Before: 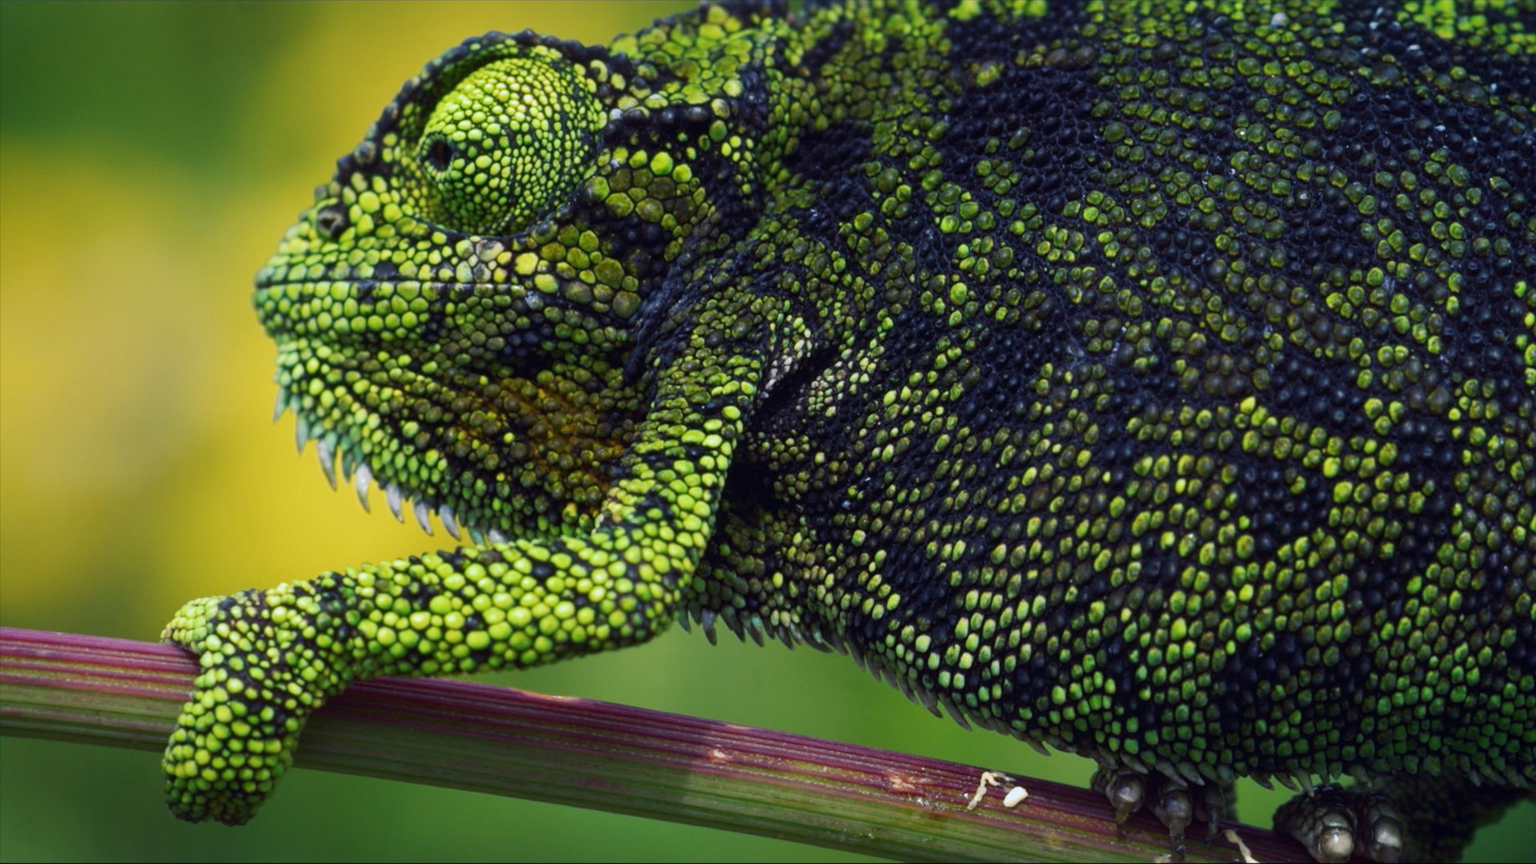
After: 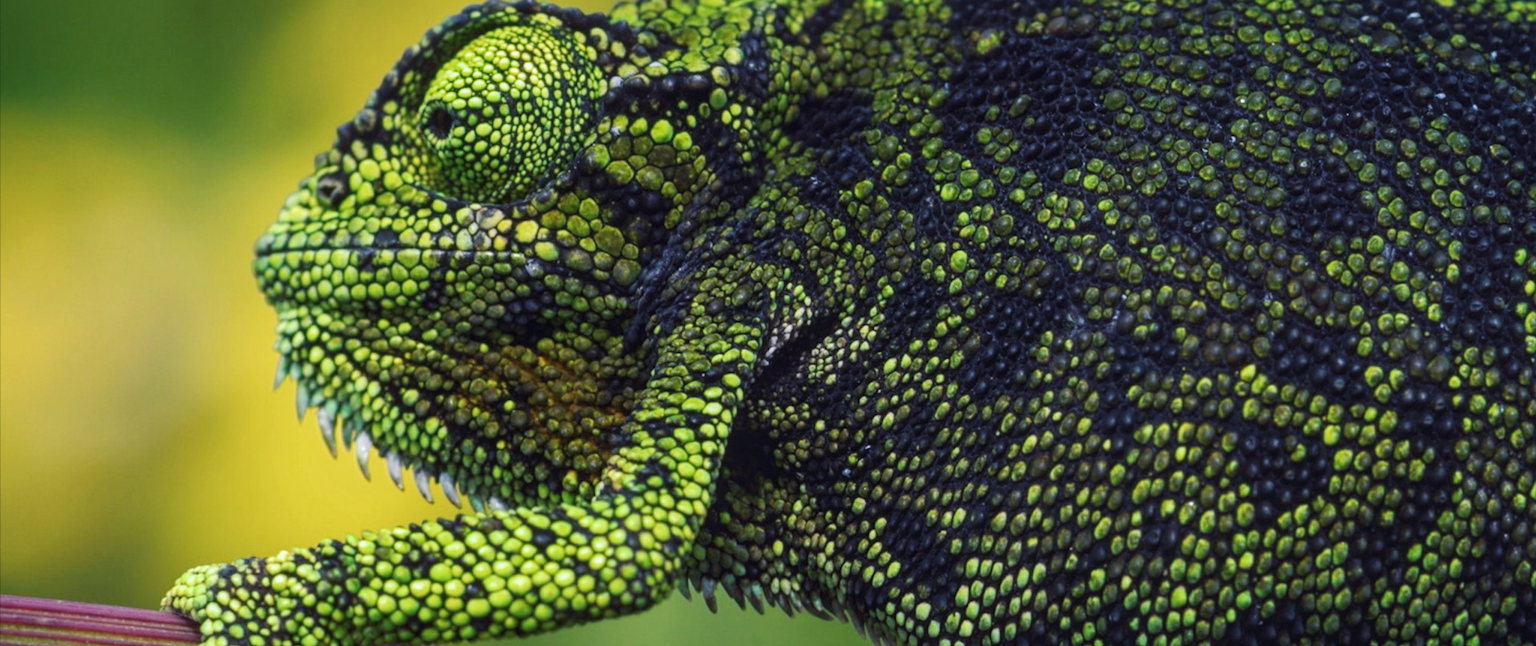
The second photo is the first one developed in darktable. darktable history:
tone equalizer: on, module defaults
exposure: black level correction -0.004, exposure 0.051 EV, compensate exposure bias true, compensate highlight preservation false
crop: top 3.815%, bottom 21.387%
local contrast: on, module defaults
